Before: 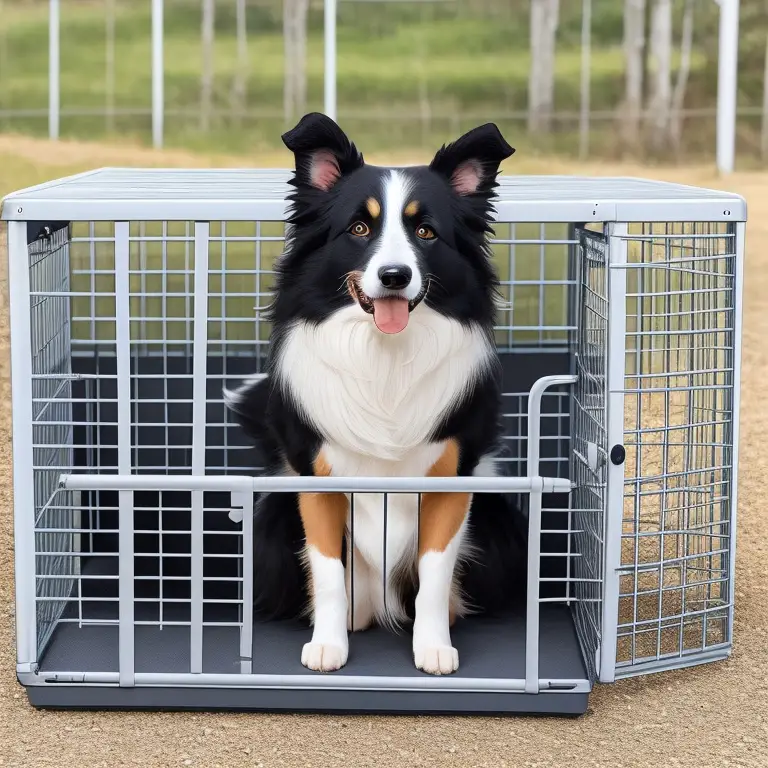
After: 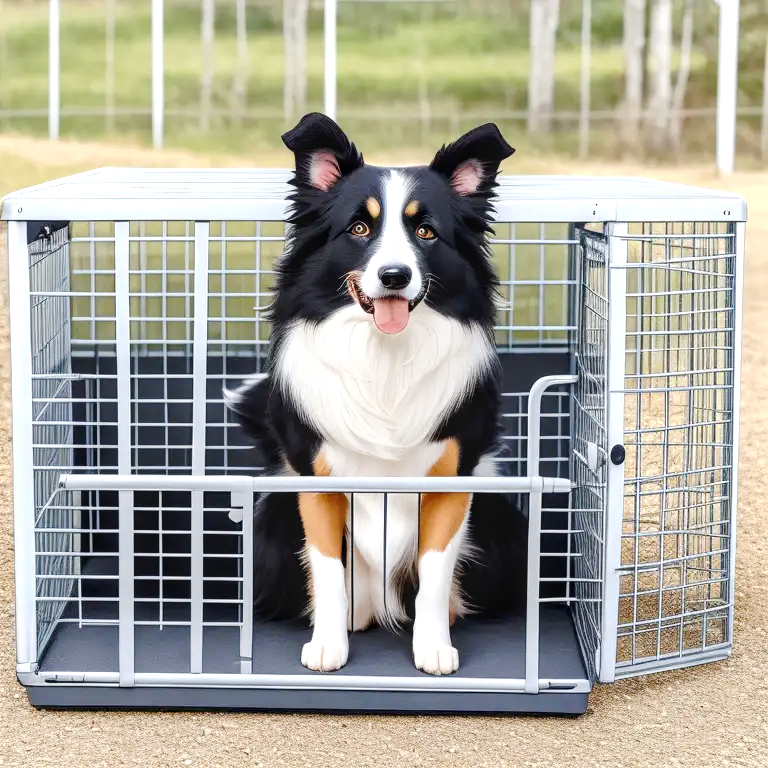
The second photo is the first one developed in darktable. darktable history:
exposure: black level correction 0.001, exposure 0.499 EV, compensate highlight preservation false
local contrast: on, module defaults
tone curve: curves: ch0 [(0, 0) (0.037, 0.011) (0.131, 0.108) (0.279, 0.279) (0.476, 0.554) (0.617, 0.693) (0.704, 0.77) (0.813, 0.852) (0.916, 0.924) (1, 0.993)]; ch1 [(0, 0) (0.318, 0.278) (0.444, 0.427) (0.493, 0.492) (0.508, 0.502) (0.534, 0.529) (0.562, 0.563) (0.626, 0.662) (0.746, 0.764) (1, 1)]; ch2 [(0, 0) (0.316, 0.292) (0.381, 0.37) (0.423, 0.448) (0.476, 0.492) (0.502, 0.498) (0.522, 0.518) (0.533, 0.532) (0.586, 0.631) (0.634, 0.663) (0.7, 0.7) (0.861, 0.808) (1, 0.951)], preserve colors none
